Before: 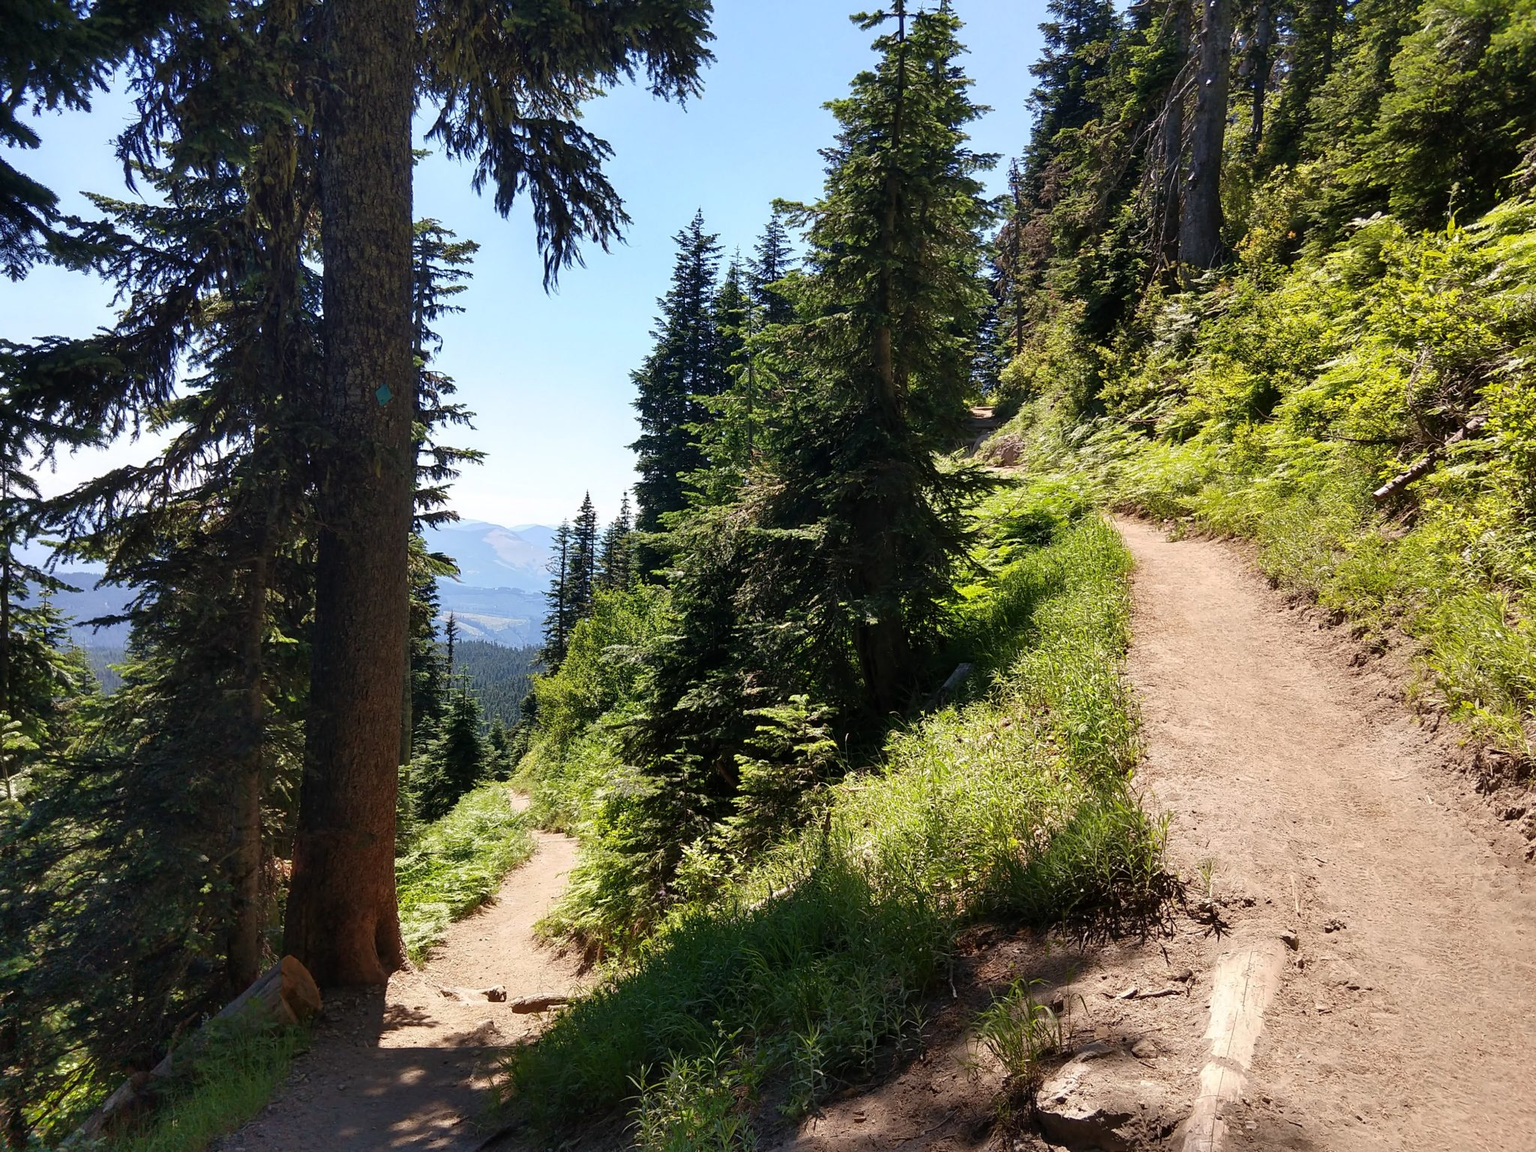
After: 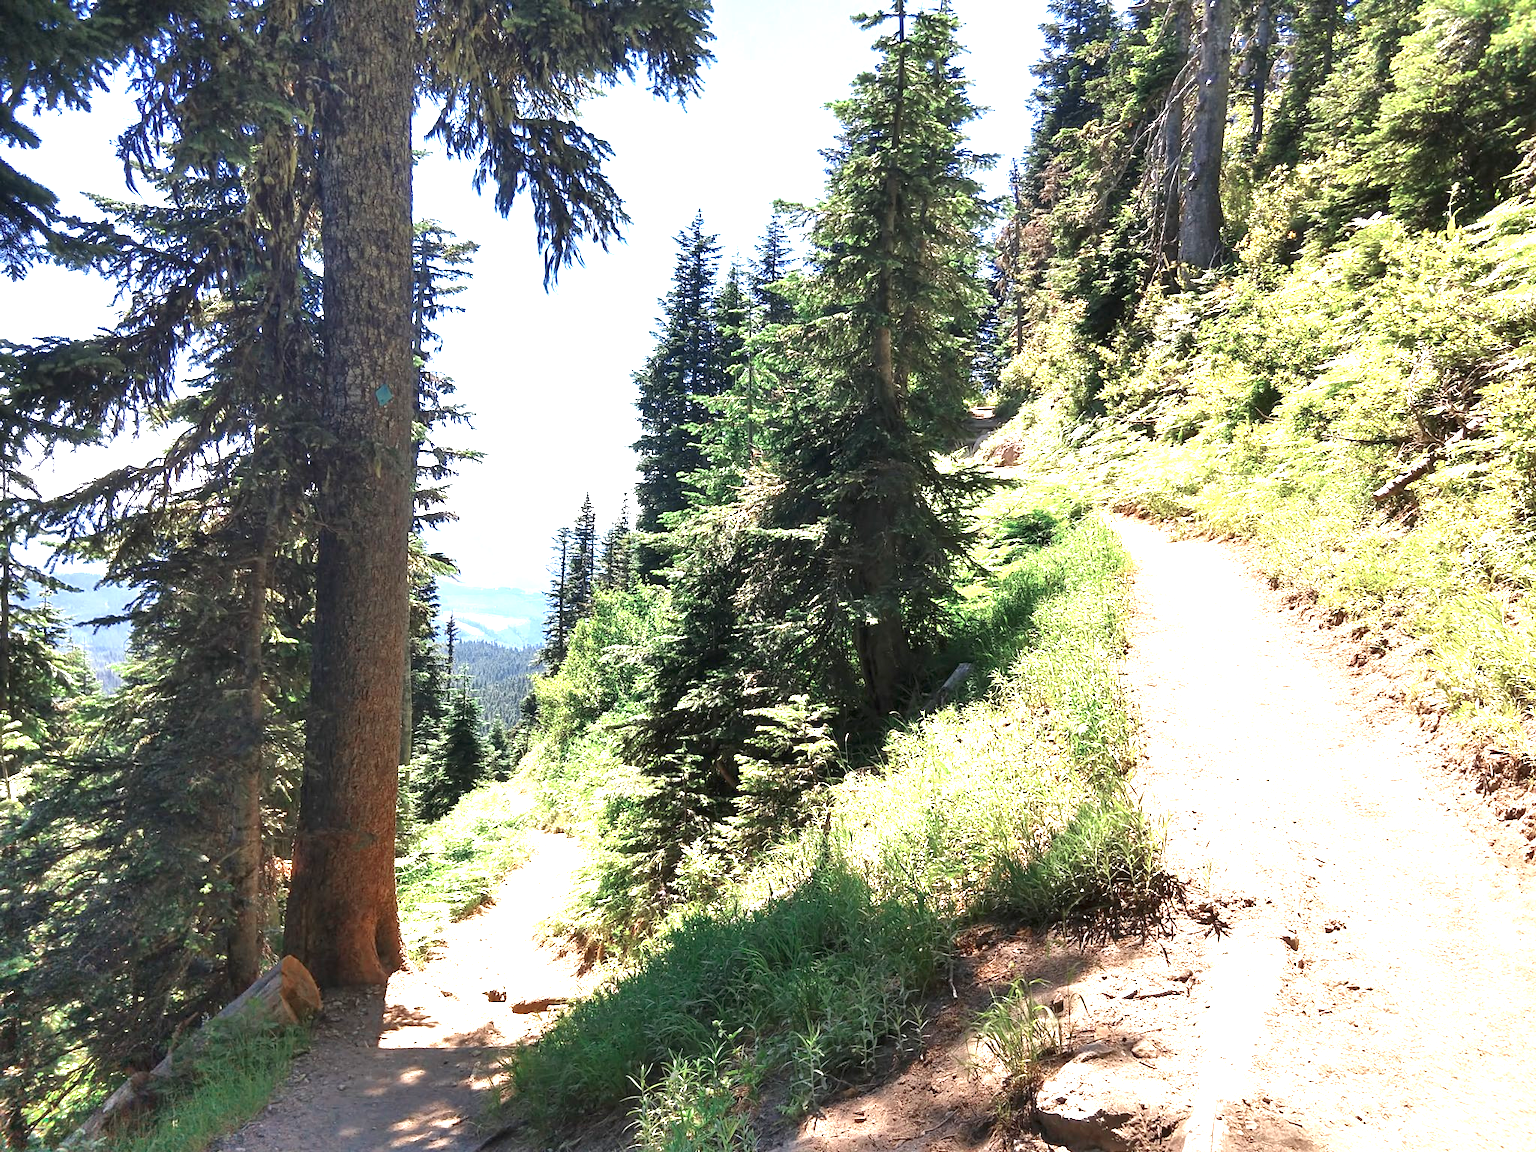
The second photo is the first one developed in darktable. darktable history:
color zones: curves: ch0 [(0, 0.5) (0.125, 0.4) (0.25, 0.5) (0.375, 0.4) (0.5, 0.4) (0.625, 0.35) (0.75, 0.35) (0.875, 0.5)]; ch1 [(0, 0.35) (0.125, 0.45) (0.25, 0.35) (0.375, 0.35) (0.5, 0.35) (0.625, 0.35) (0.75, 0.45) (0.875, 0.35)]; ch2 [(0, 0.6) (0.125, 0.5) (0.25, 0.5) (0.375, 0.6) (0.5, 0.6) (0.625, 0.5) (0.75, 0.5) (0.875, 0.5)]
exposure: black level correction 0, exposure 2.138 EV, compensate exposure bias true, compensate highlight preservation false
